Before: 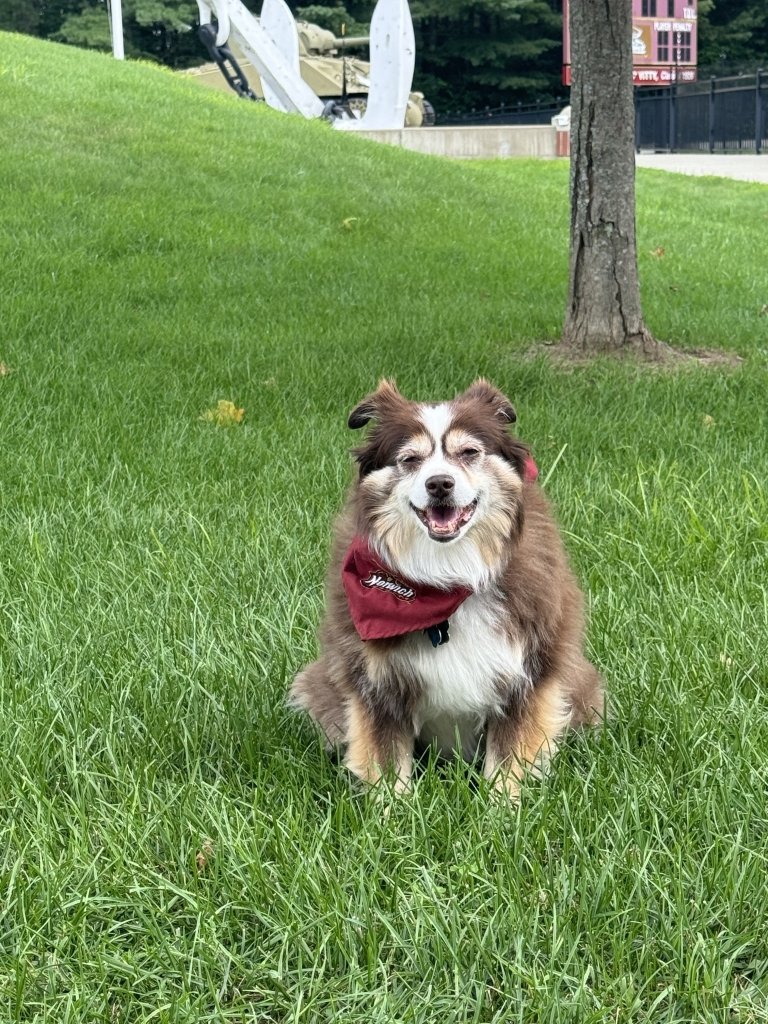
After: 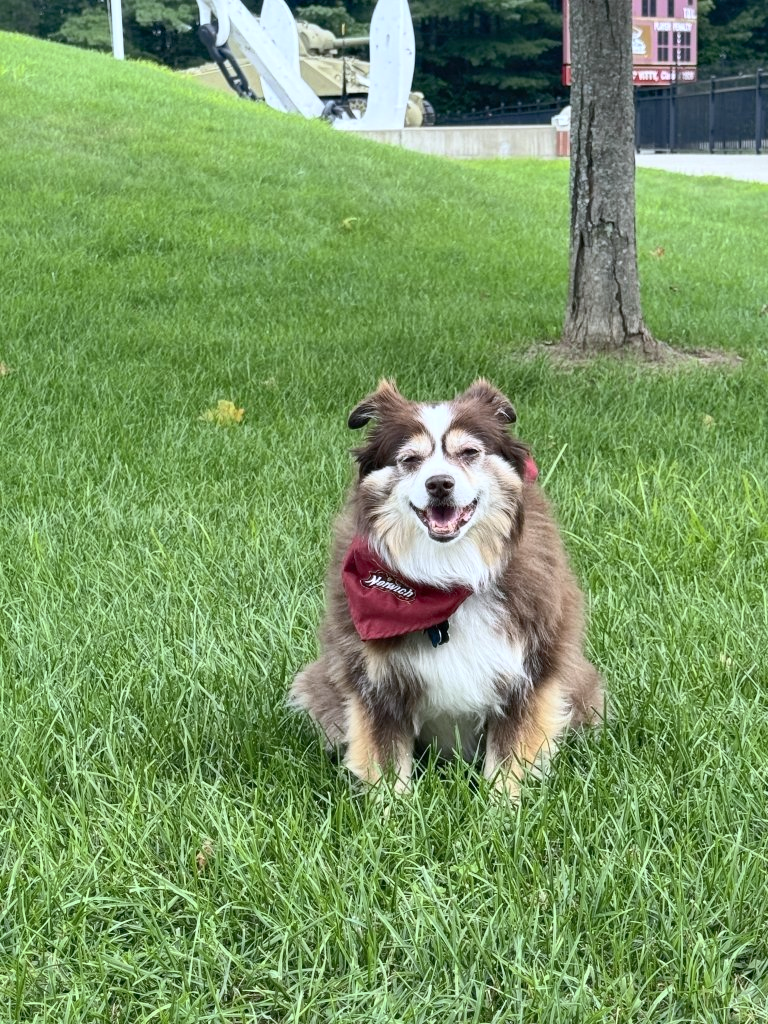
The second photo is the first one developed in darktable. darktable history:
white balance: red 0.967, blue 1.049
shadows and highlights: on, module defaults
contrast brightness saturation: contrast 0.24, brightness 0.09
